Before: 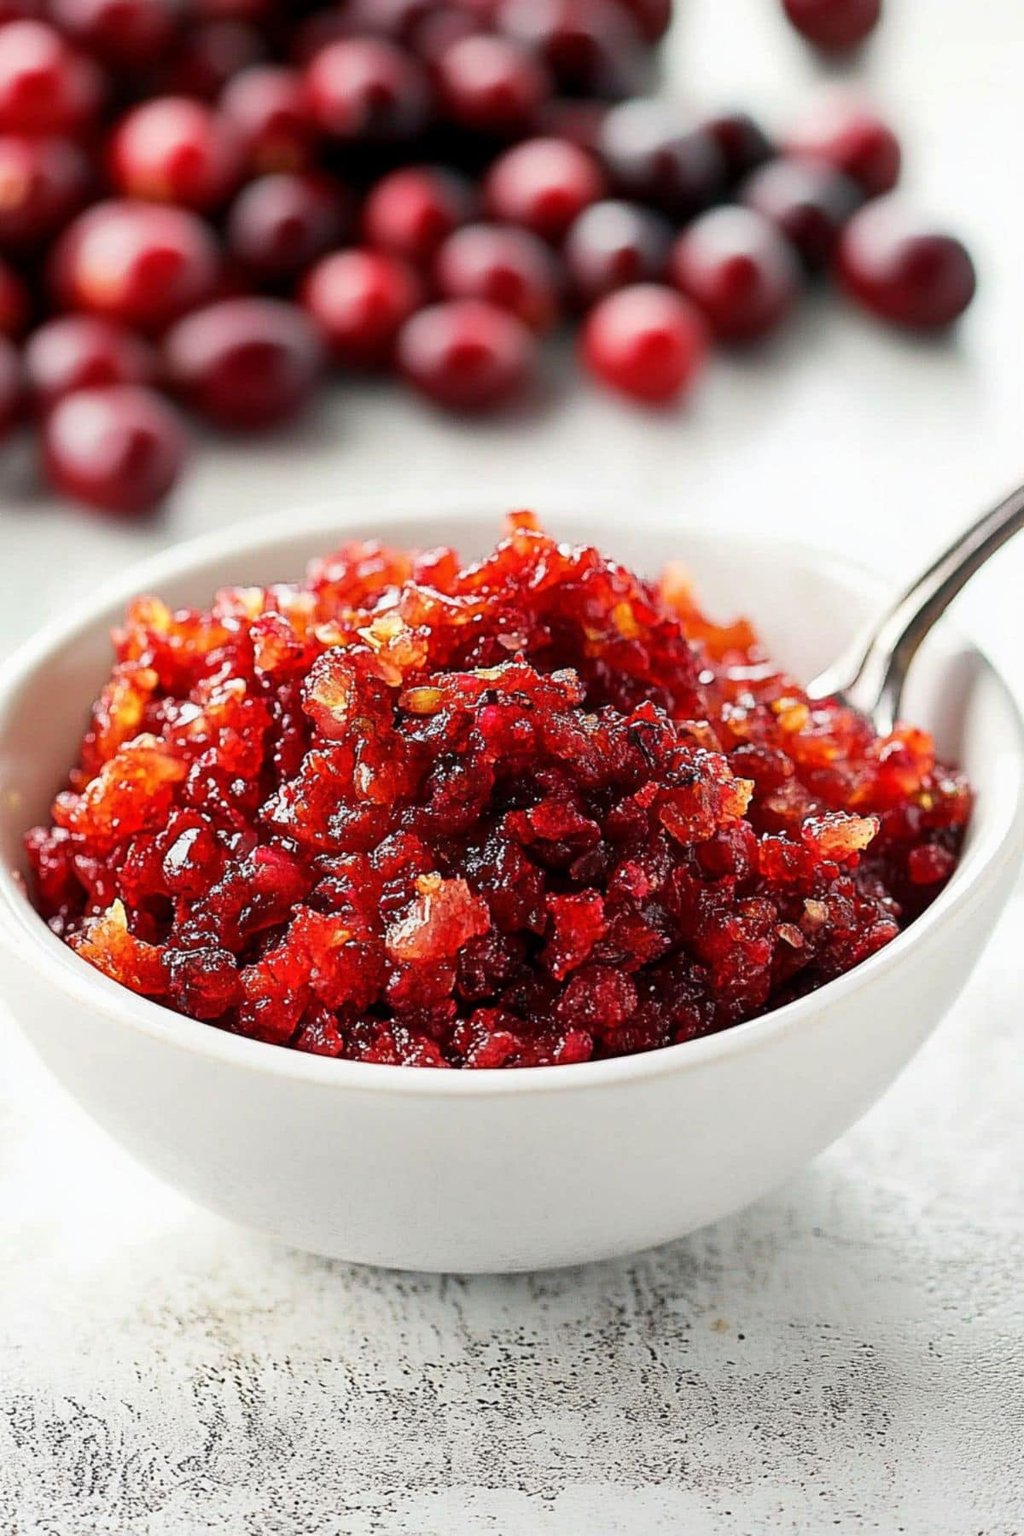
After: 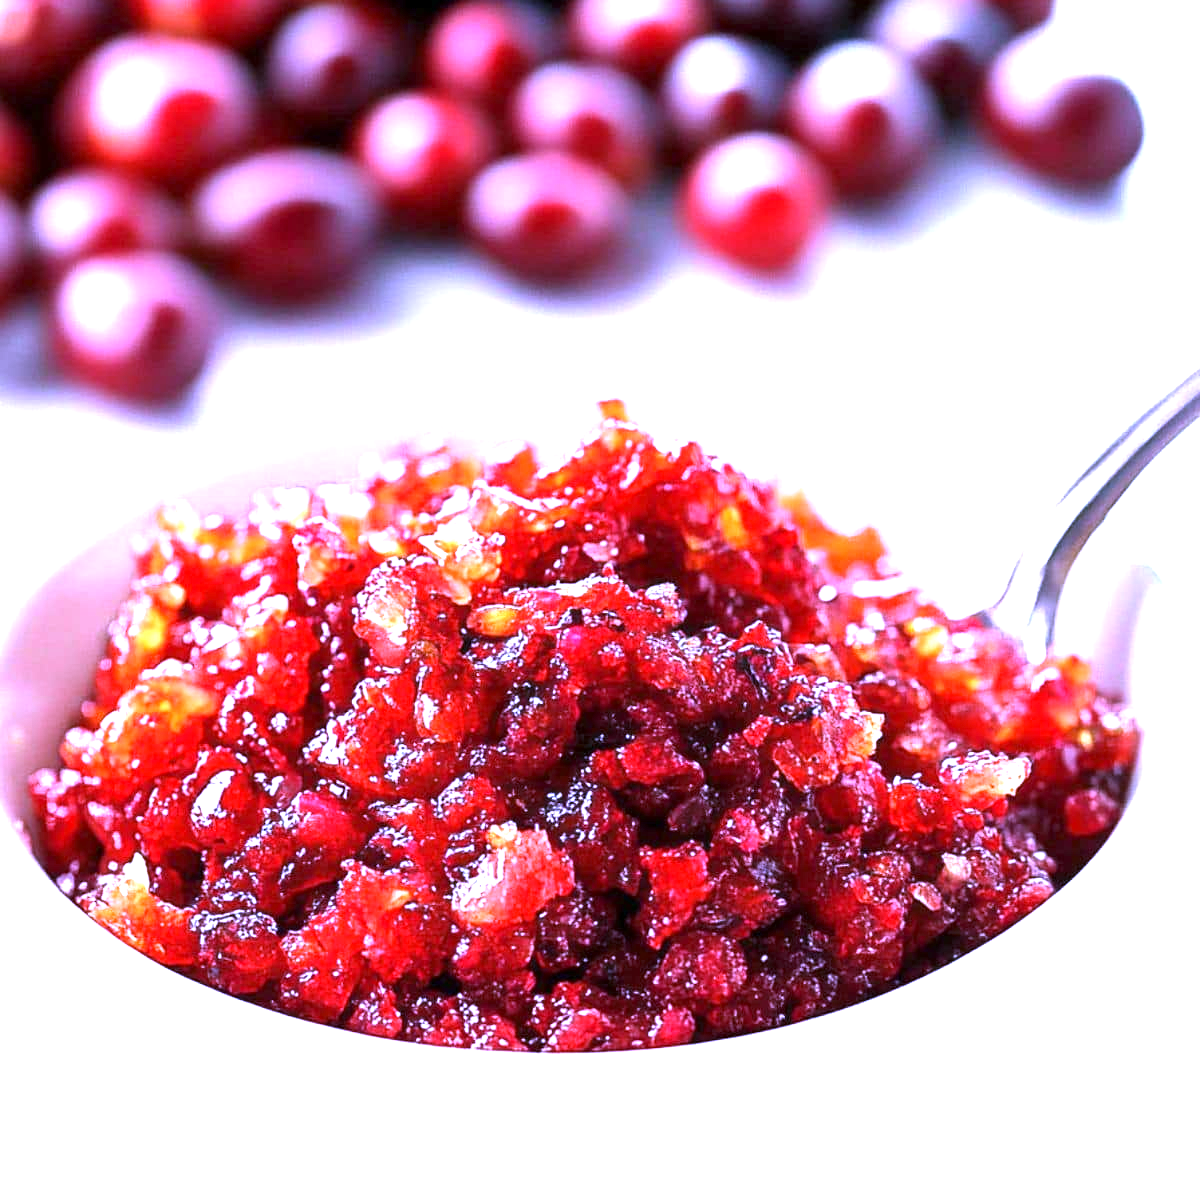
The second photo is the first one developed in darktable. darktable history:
white balance: red 0.98, blue 1.61
crop: top 11.166%, bottom 22.168%
exposure: exposure 1.223 EV, compensate highlight preservation false
